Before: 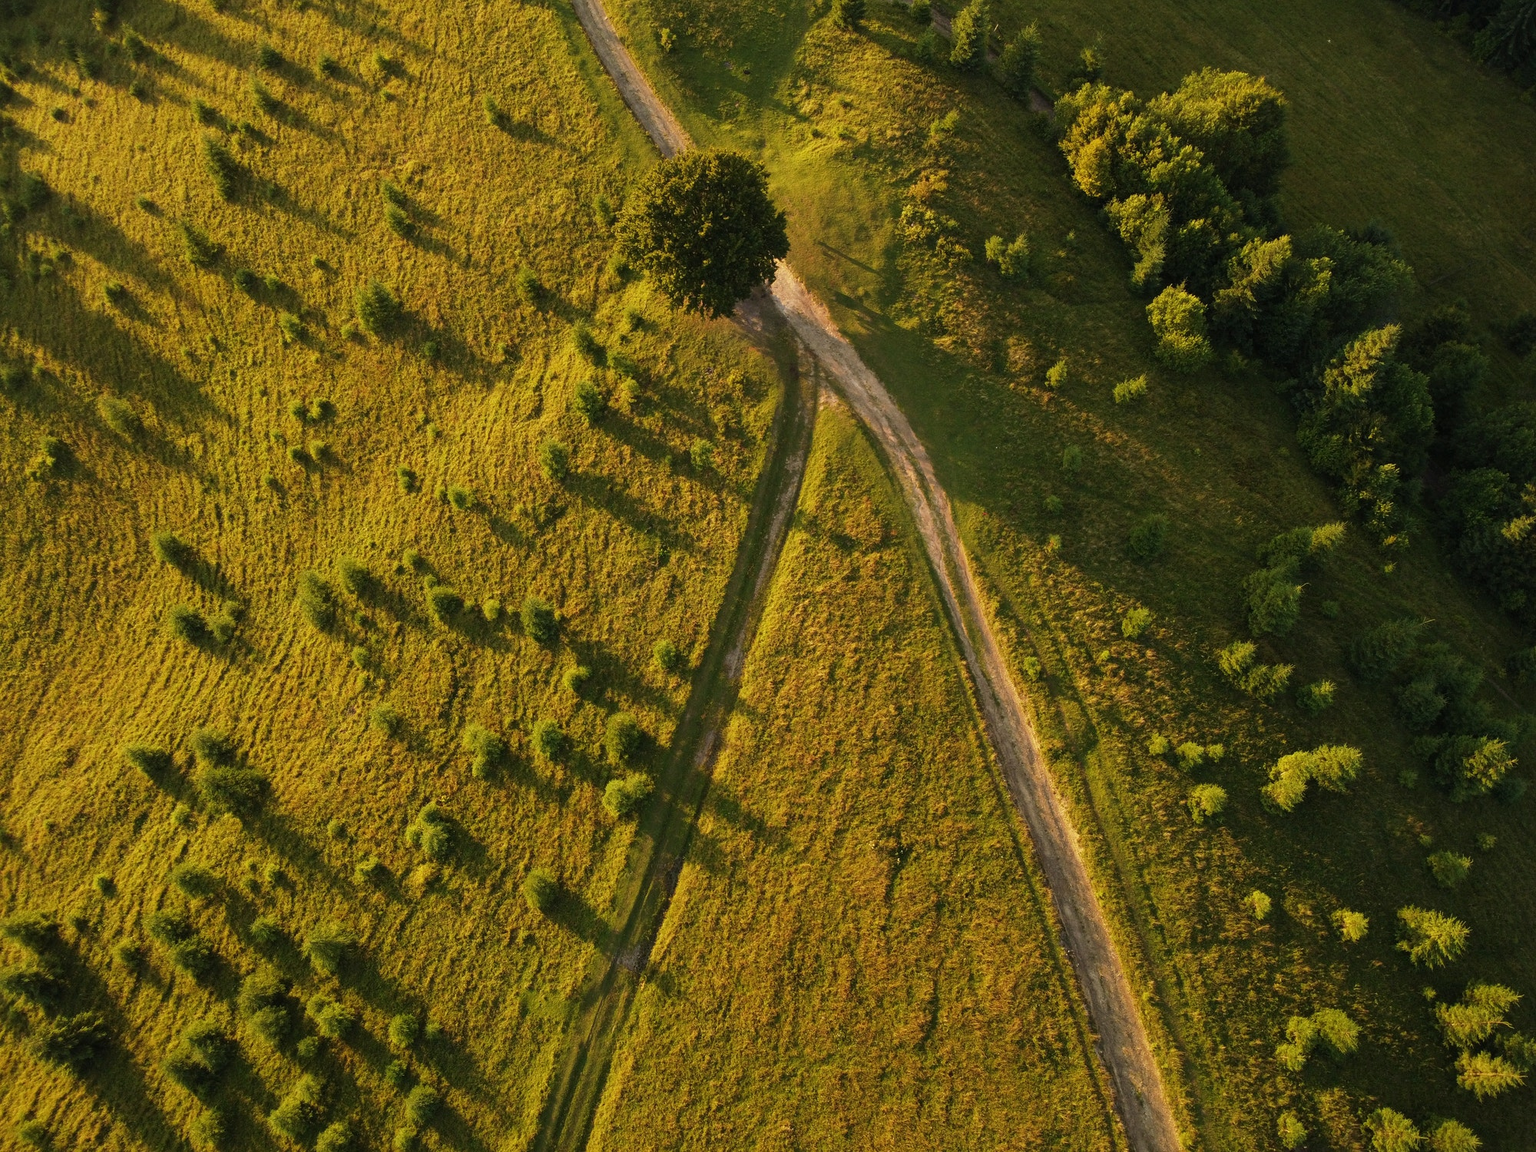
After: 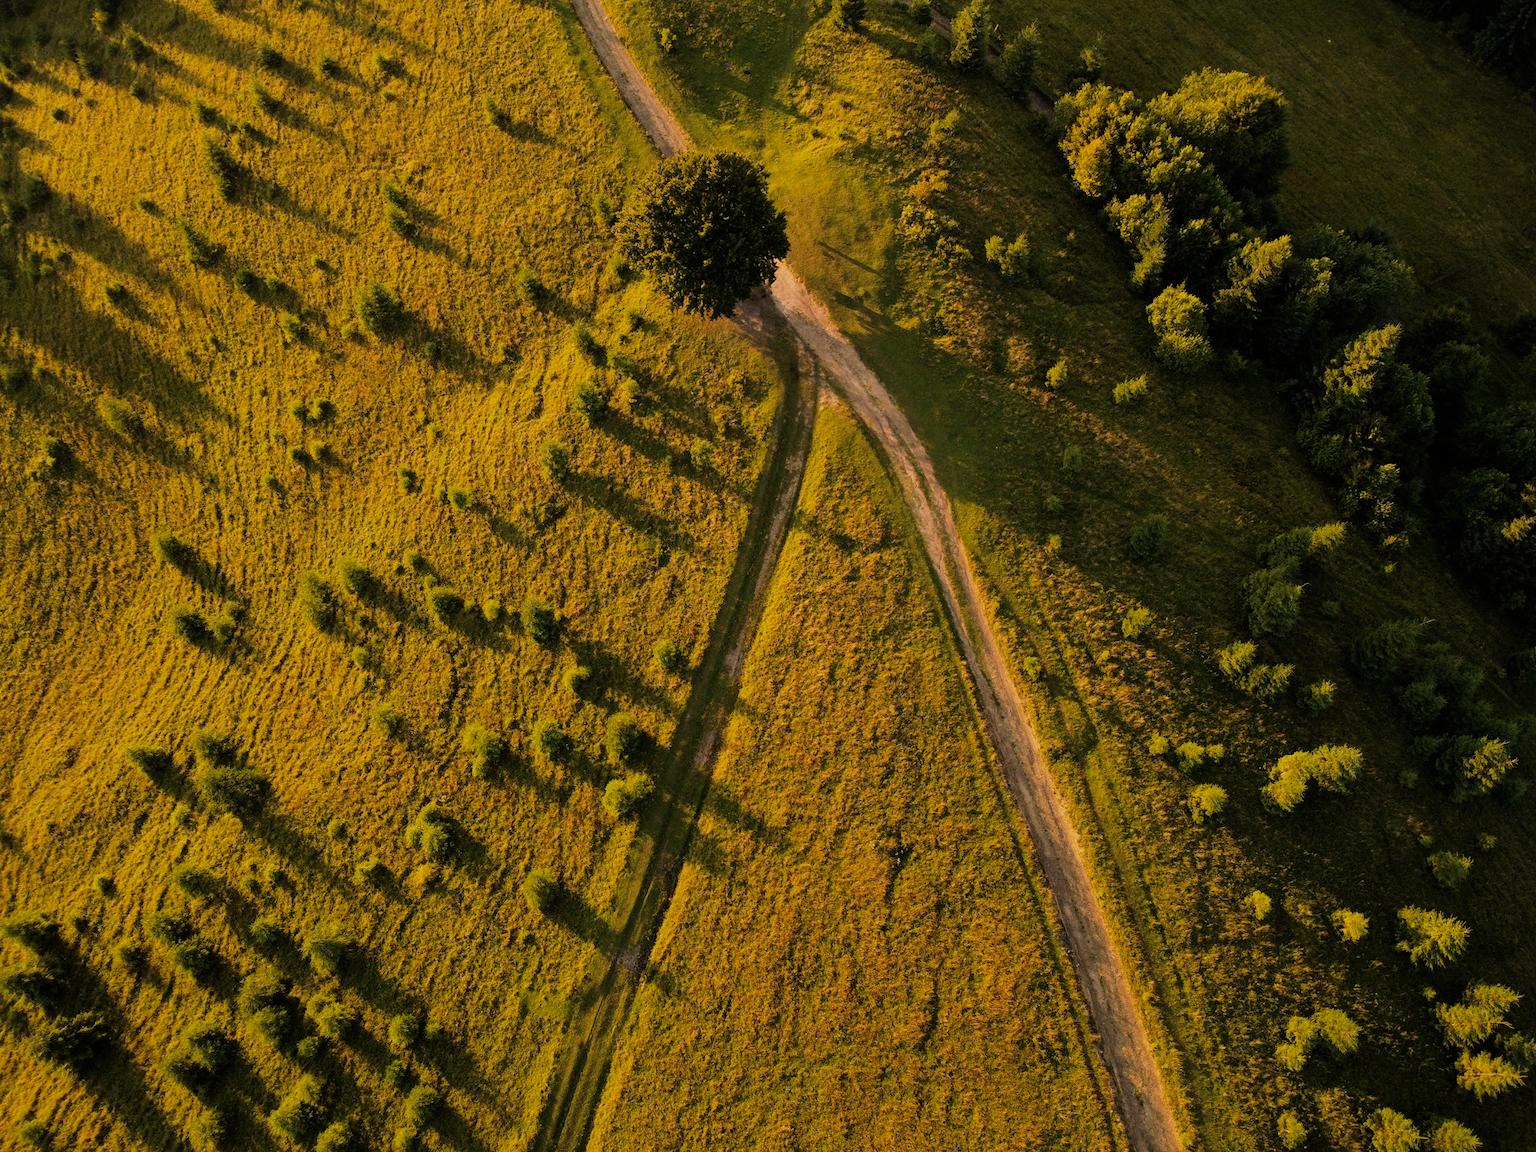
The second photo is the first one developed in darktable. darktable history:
filmic rgb: black relative exposure -7.65 EV, white relative exposure 4.56 EV, hardness 3.61, contrast 1.05
color correction: highlights a* 11.96, highlights b* 11.58
